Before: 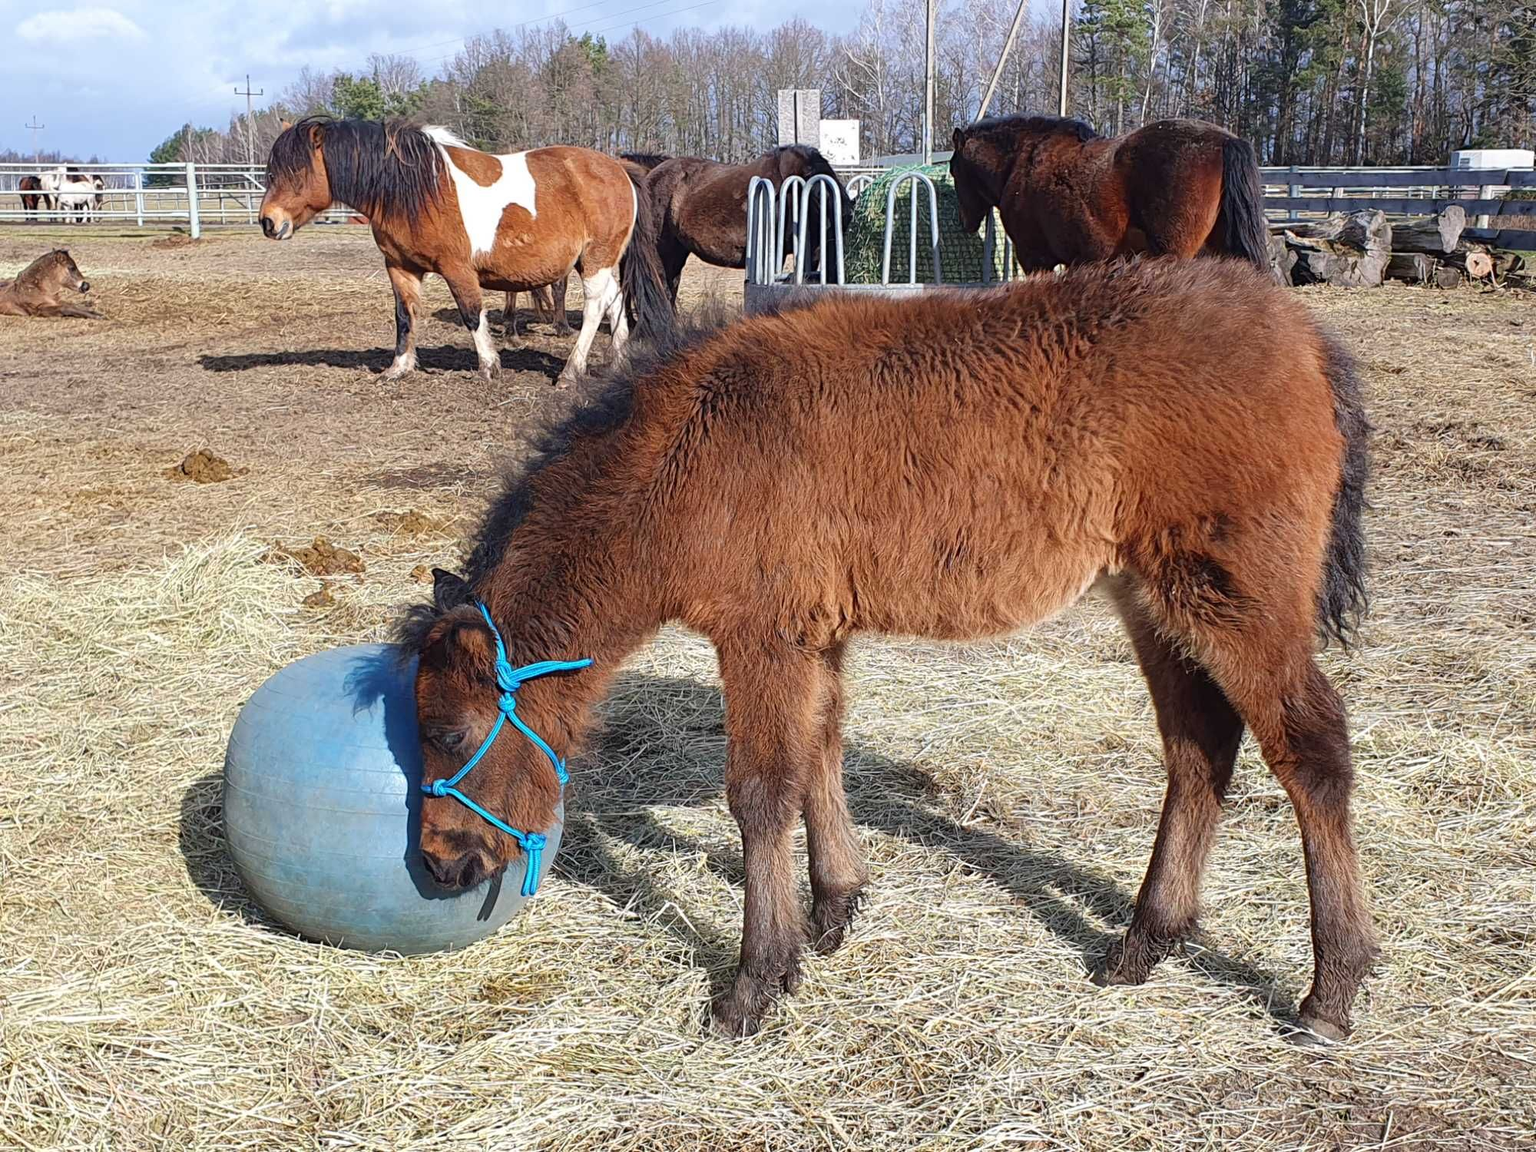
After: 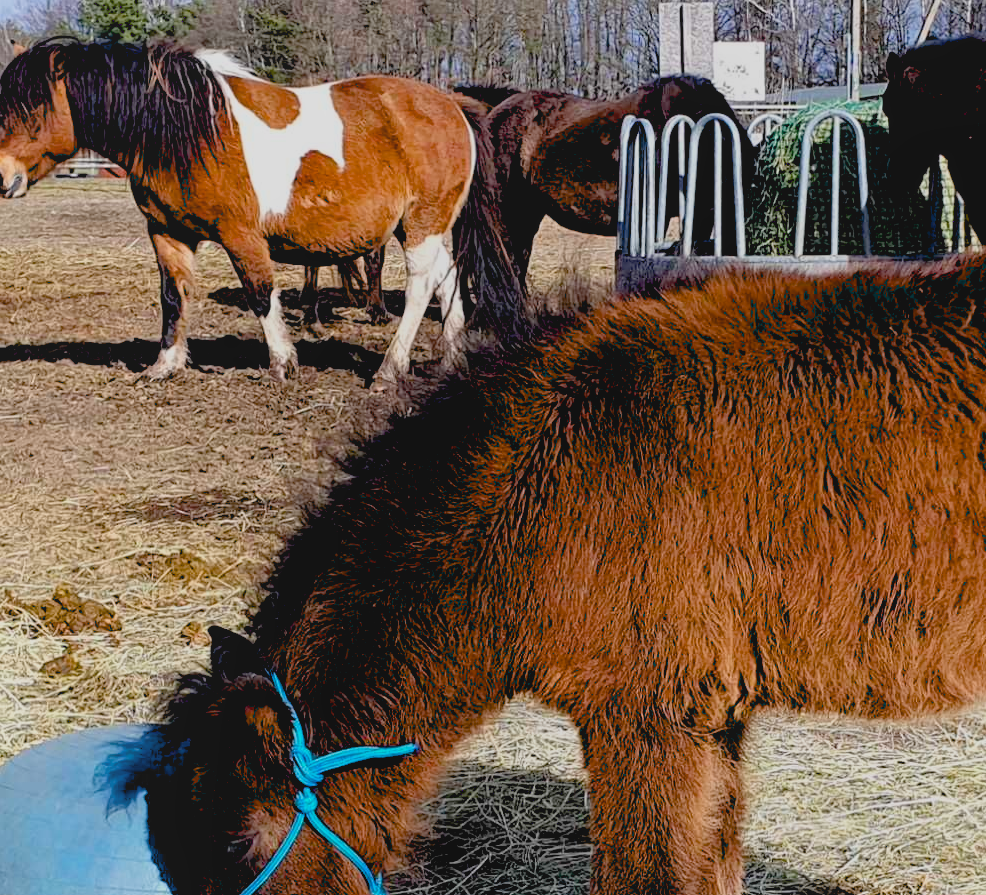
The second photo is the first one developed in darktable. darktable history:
exposure: black level correction 0.058, compensate exposure bias true, compensate highlight preservation false
filmic rgb: black relative exposure -9.57 EV, white relative exposure 3.04 EV, hardness 6.14, iterations of high-quality reconstruction 0
local contrast: highlights 70%, shadows 67%, detail 80%, midtone range 0.327
crop: left 17.749%, top 7.659%, right 32.917%, bottom 32.647%
